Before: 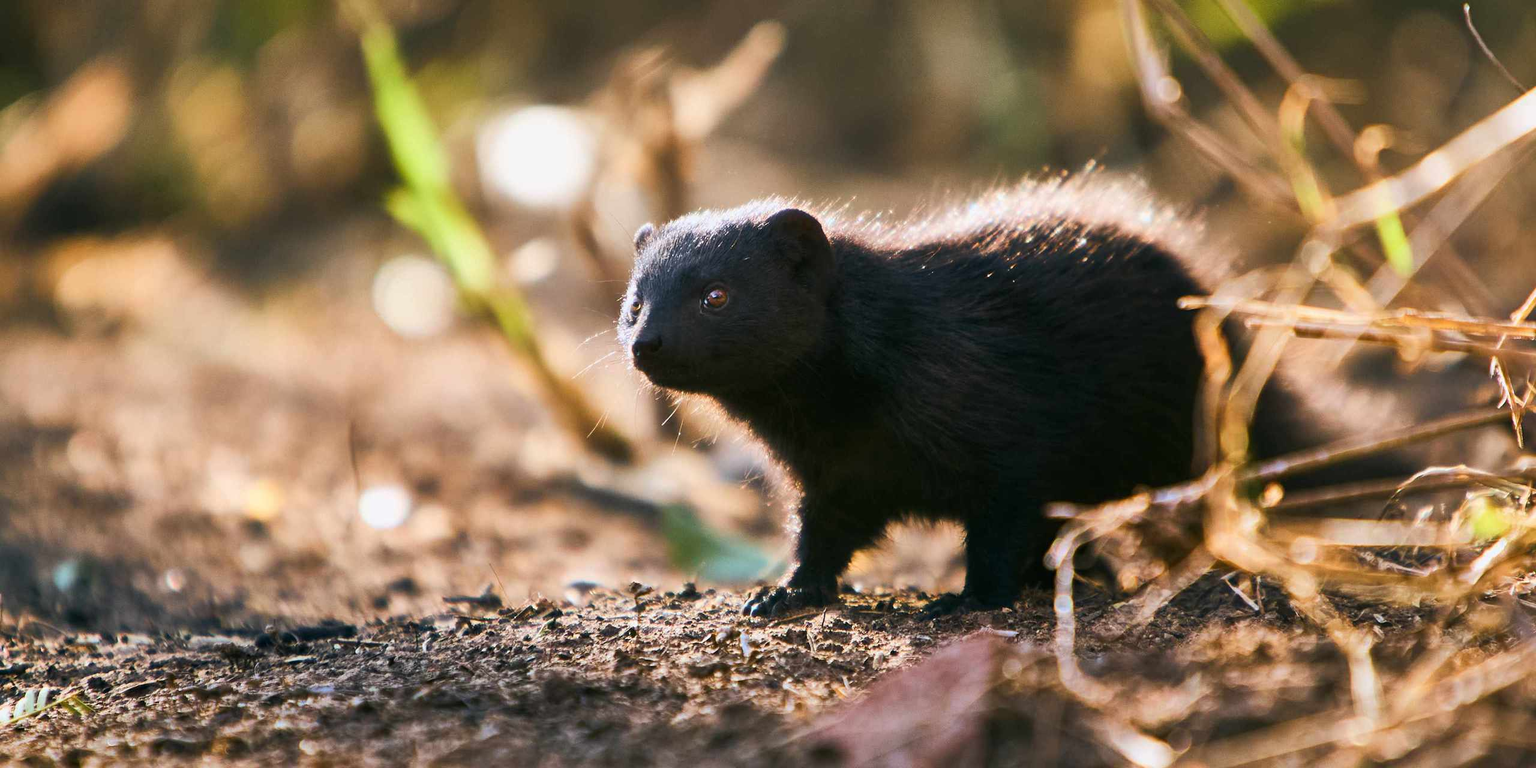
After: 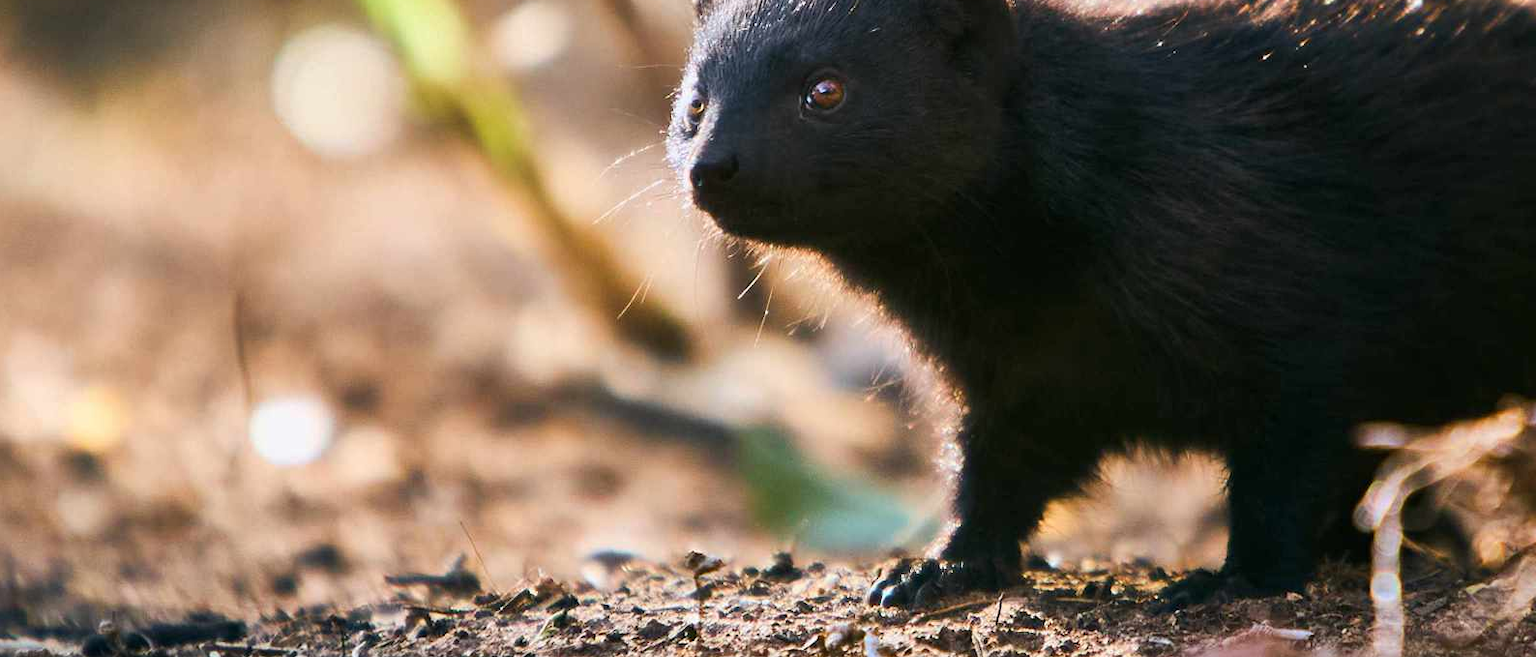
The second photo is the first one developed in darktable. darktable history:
crop: left 13.312%, top 31.28%, right 24.627%, bottom 15.582%
